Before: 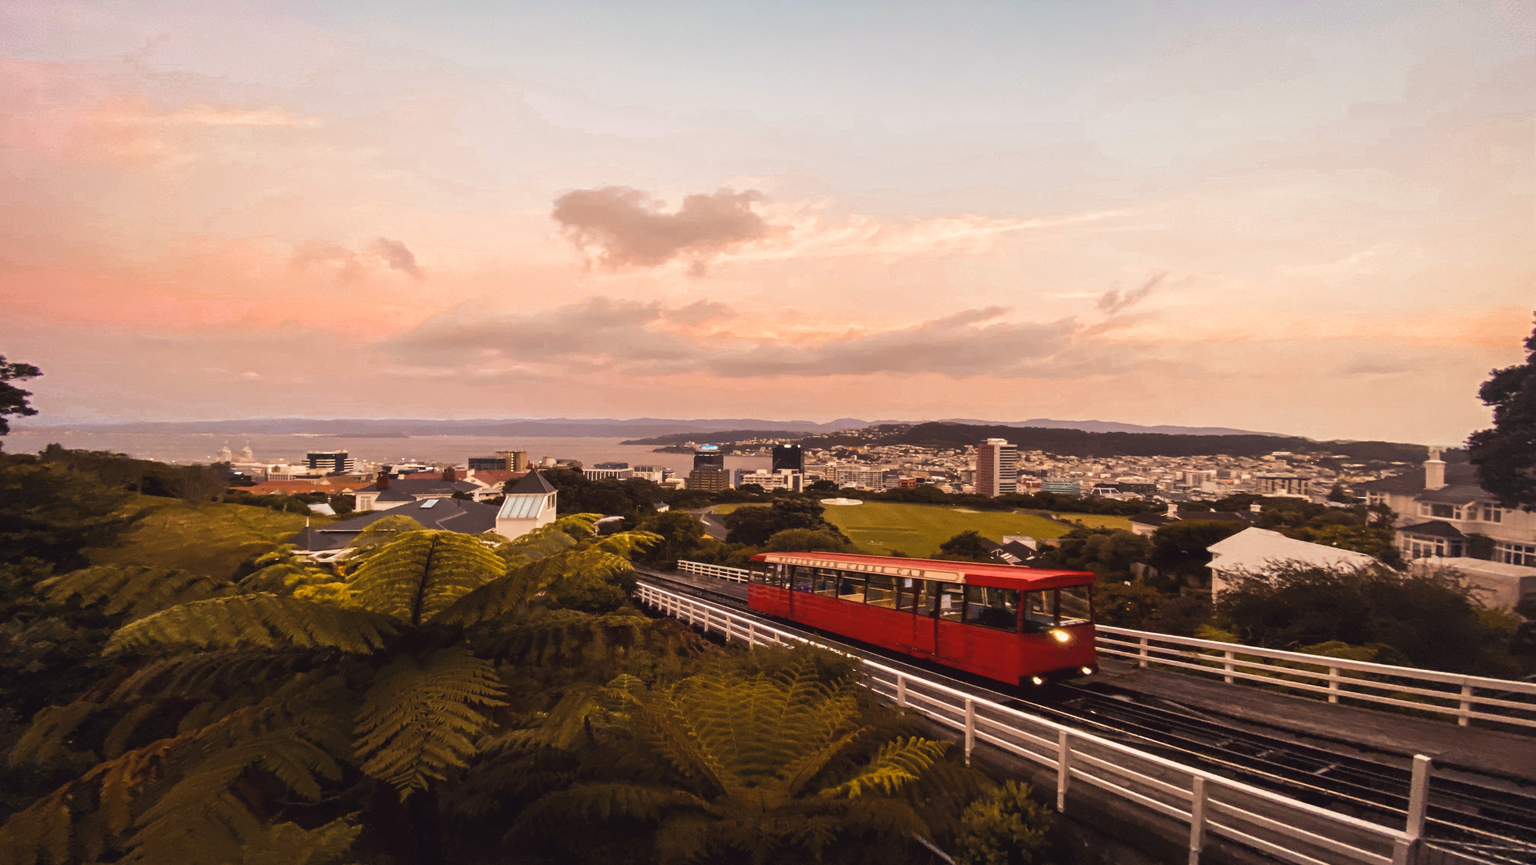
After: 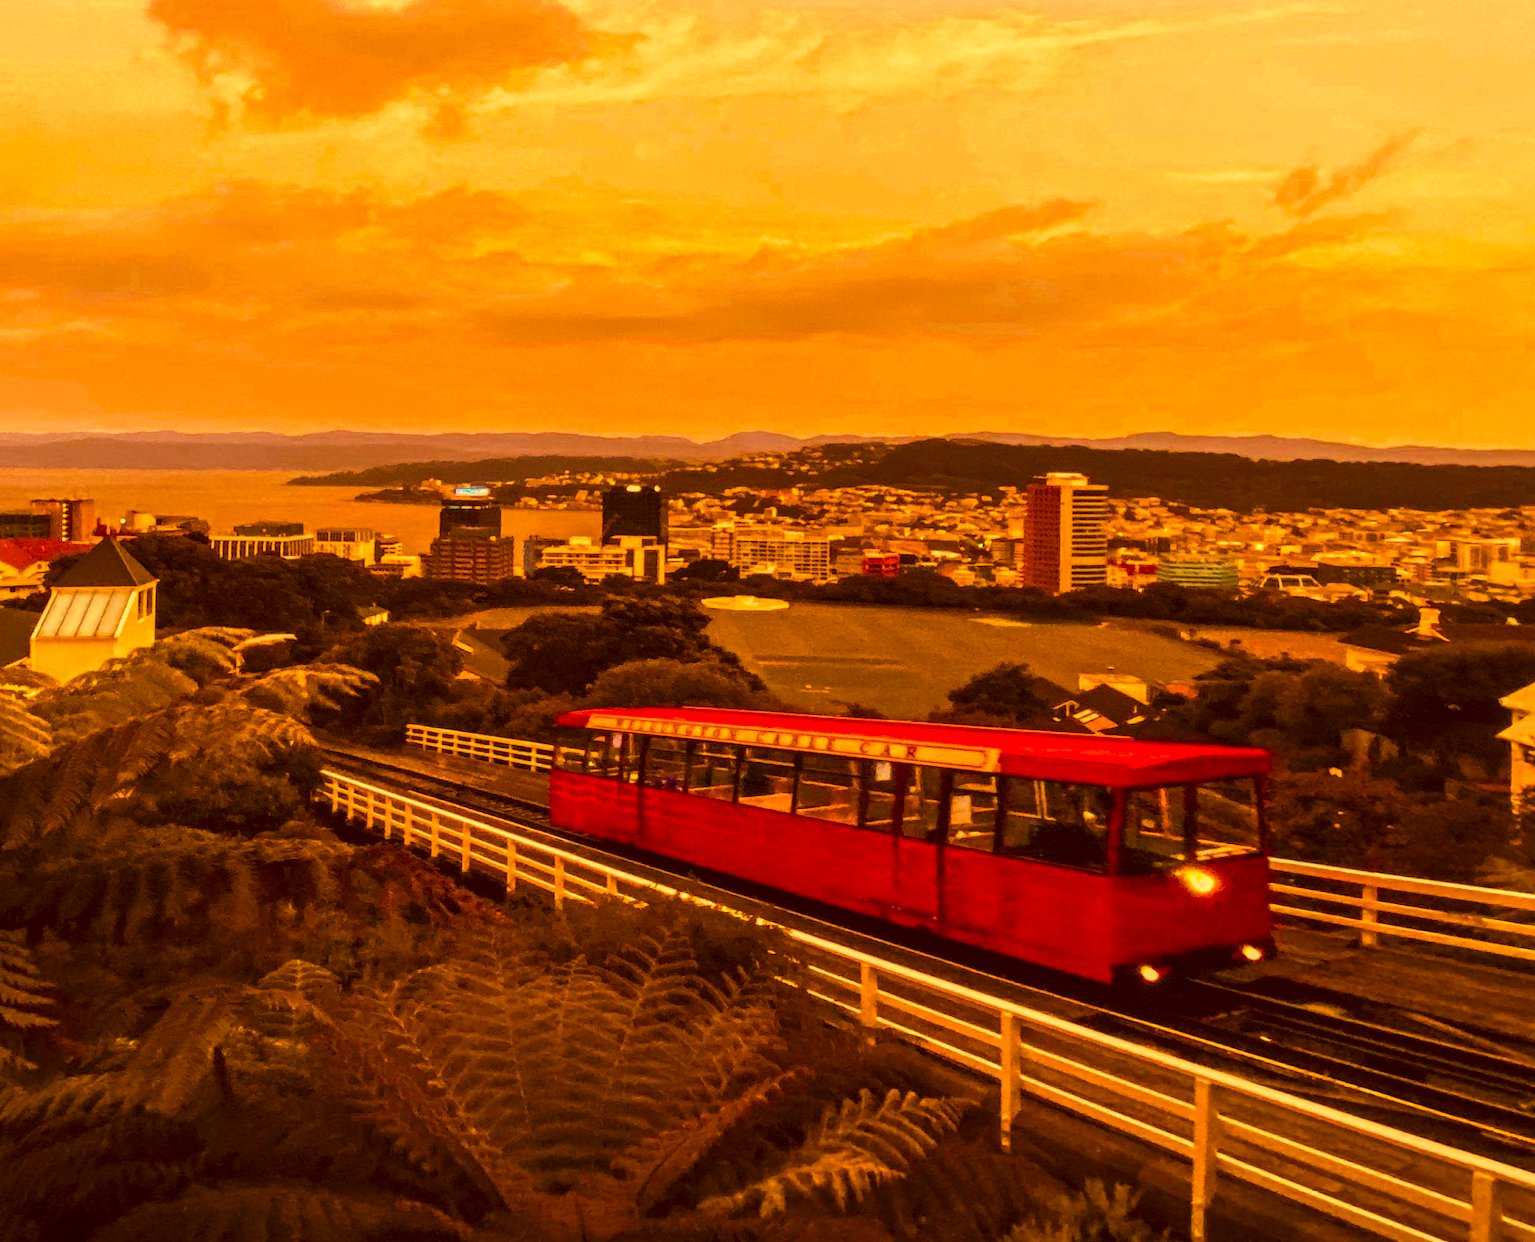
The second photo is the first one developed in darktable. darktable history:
color correction: highlights a* 10.45, highlights b* 30.06, shadows a* 2.59, shadows b* 17.14, saturation 1.75
crop: left 31.34%, top 24.298%, right 20.275%, bottom 6.229%
local contrast: detail 130%
